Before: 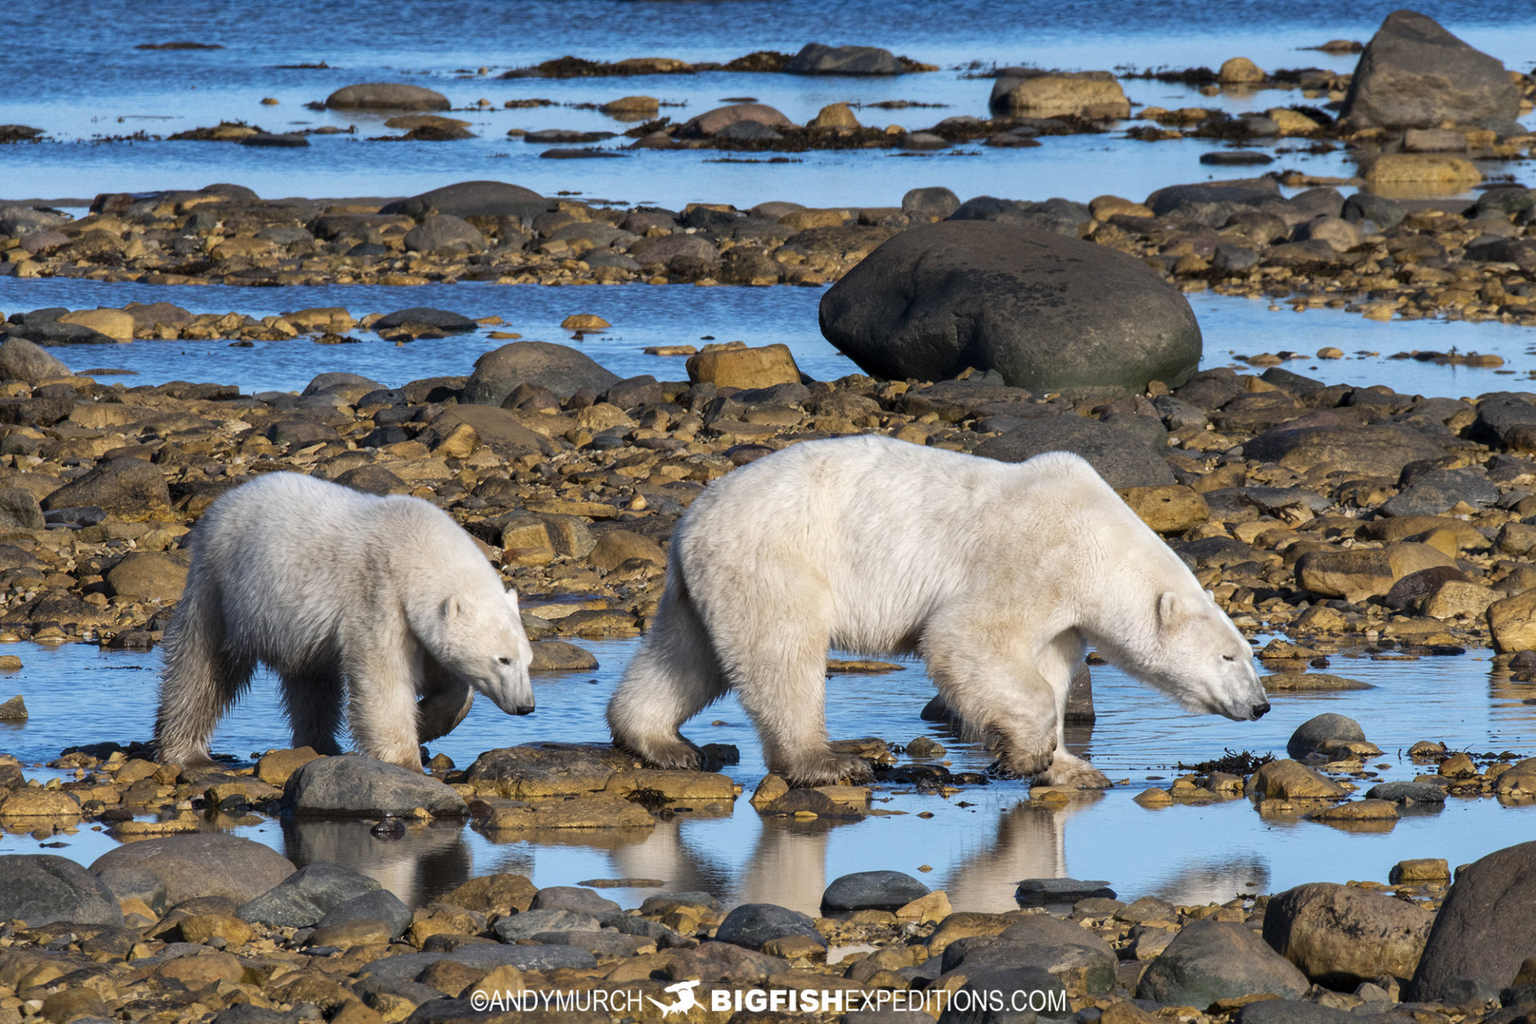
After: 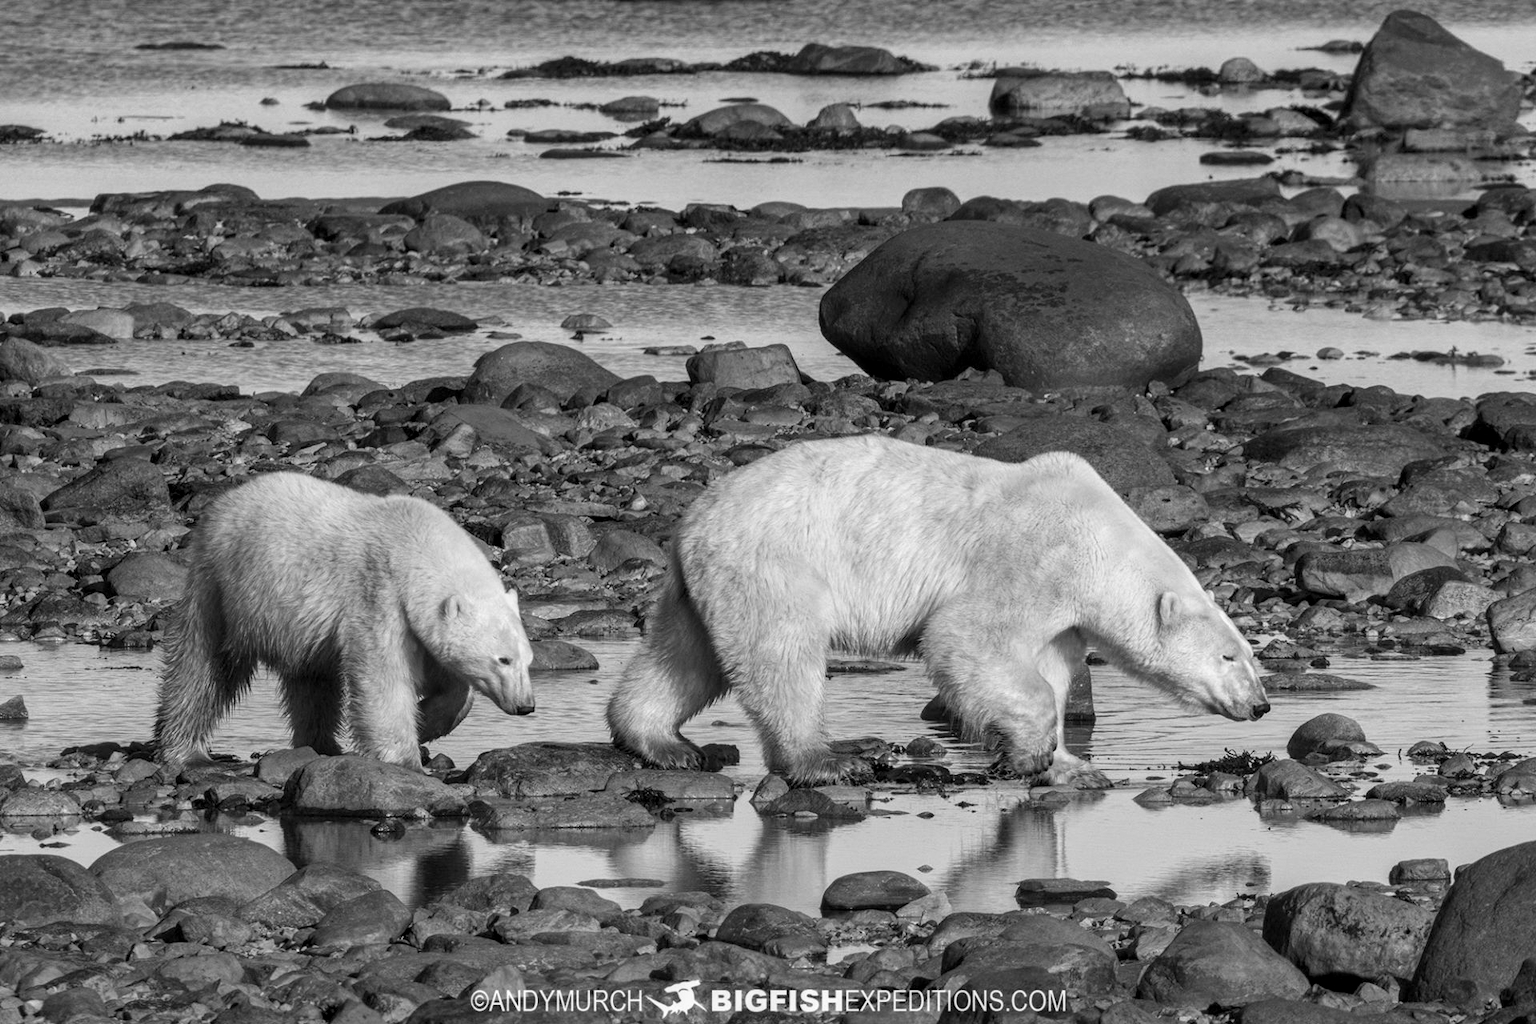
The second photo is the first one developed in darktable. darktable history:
local contrast: on, module defaults
color calibration: output gray [0.21, 0.42, 0.37, 0], gray › normalize channels true, illuminant same as pipeline (D50), adaptation XYZ, x 0.346, y 0.359, gamut compression 0
